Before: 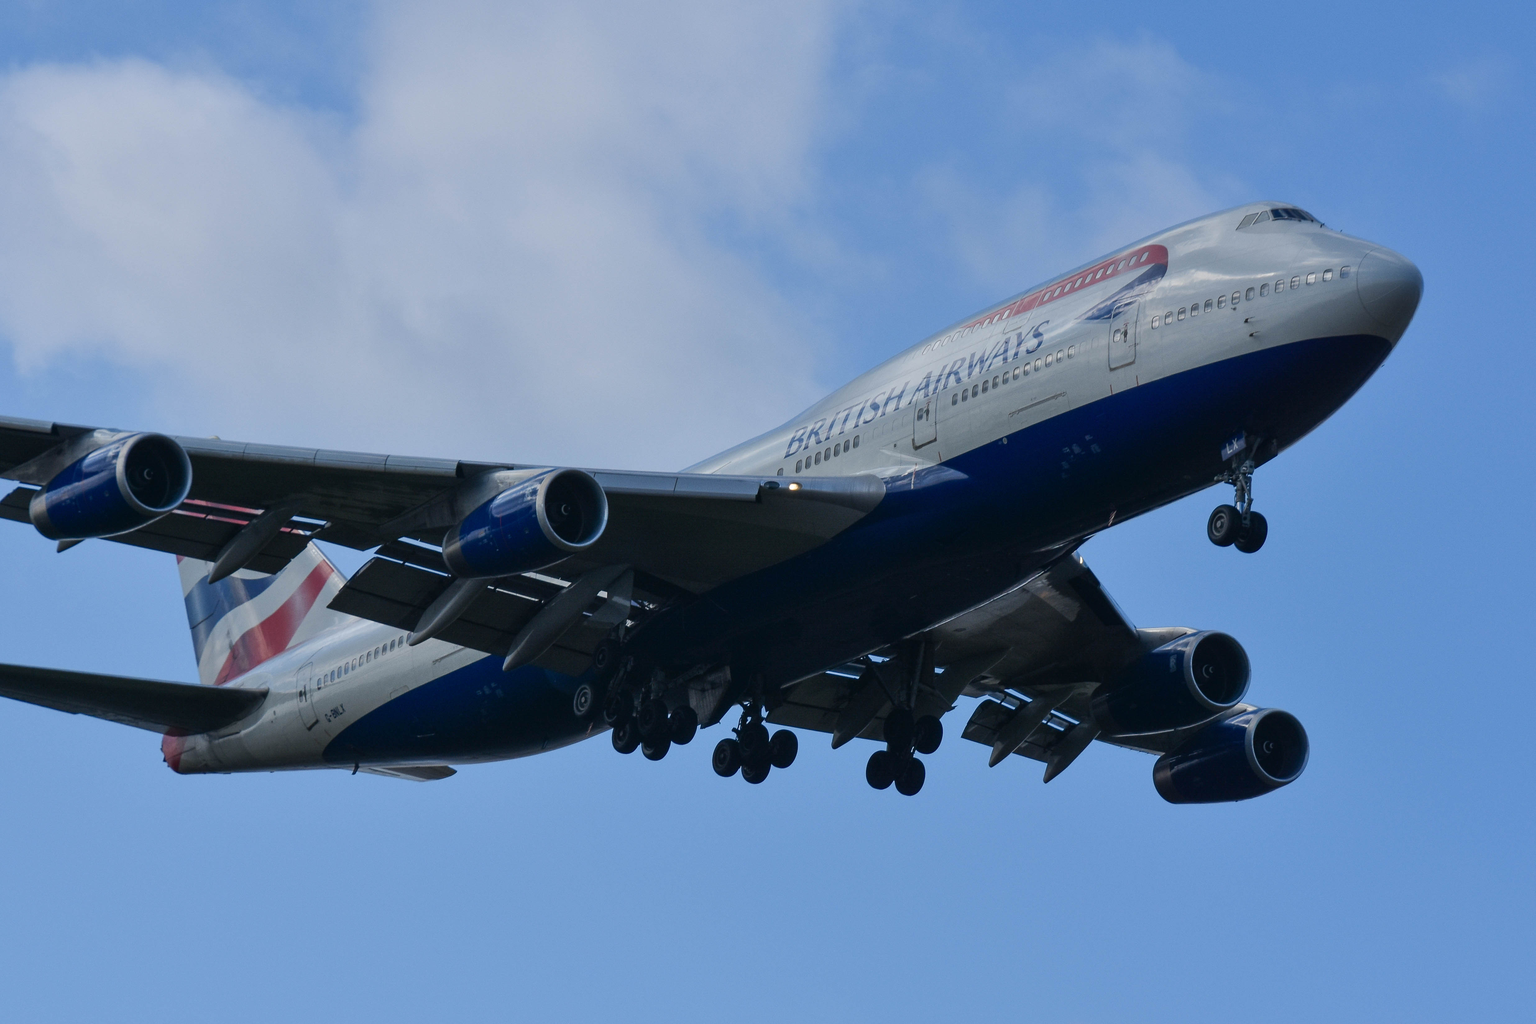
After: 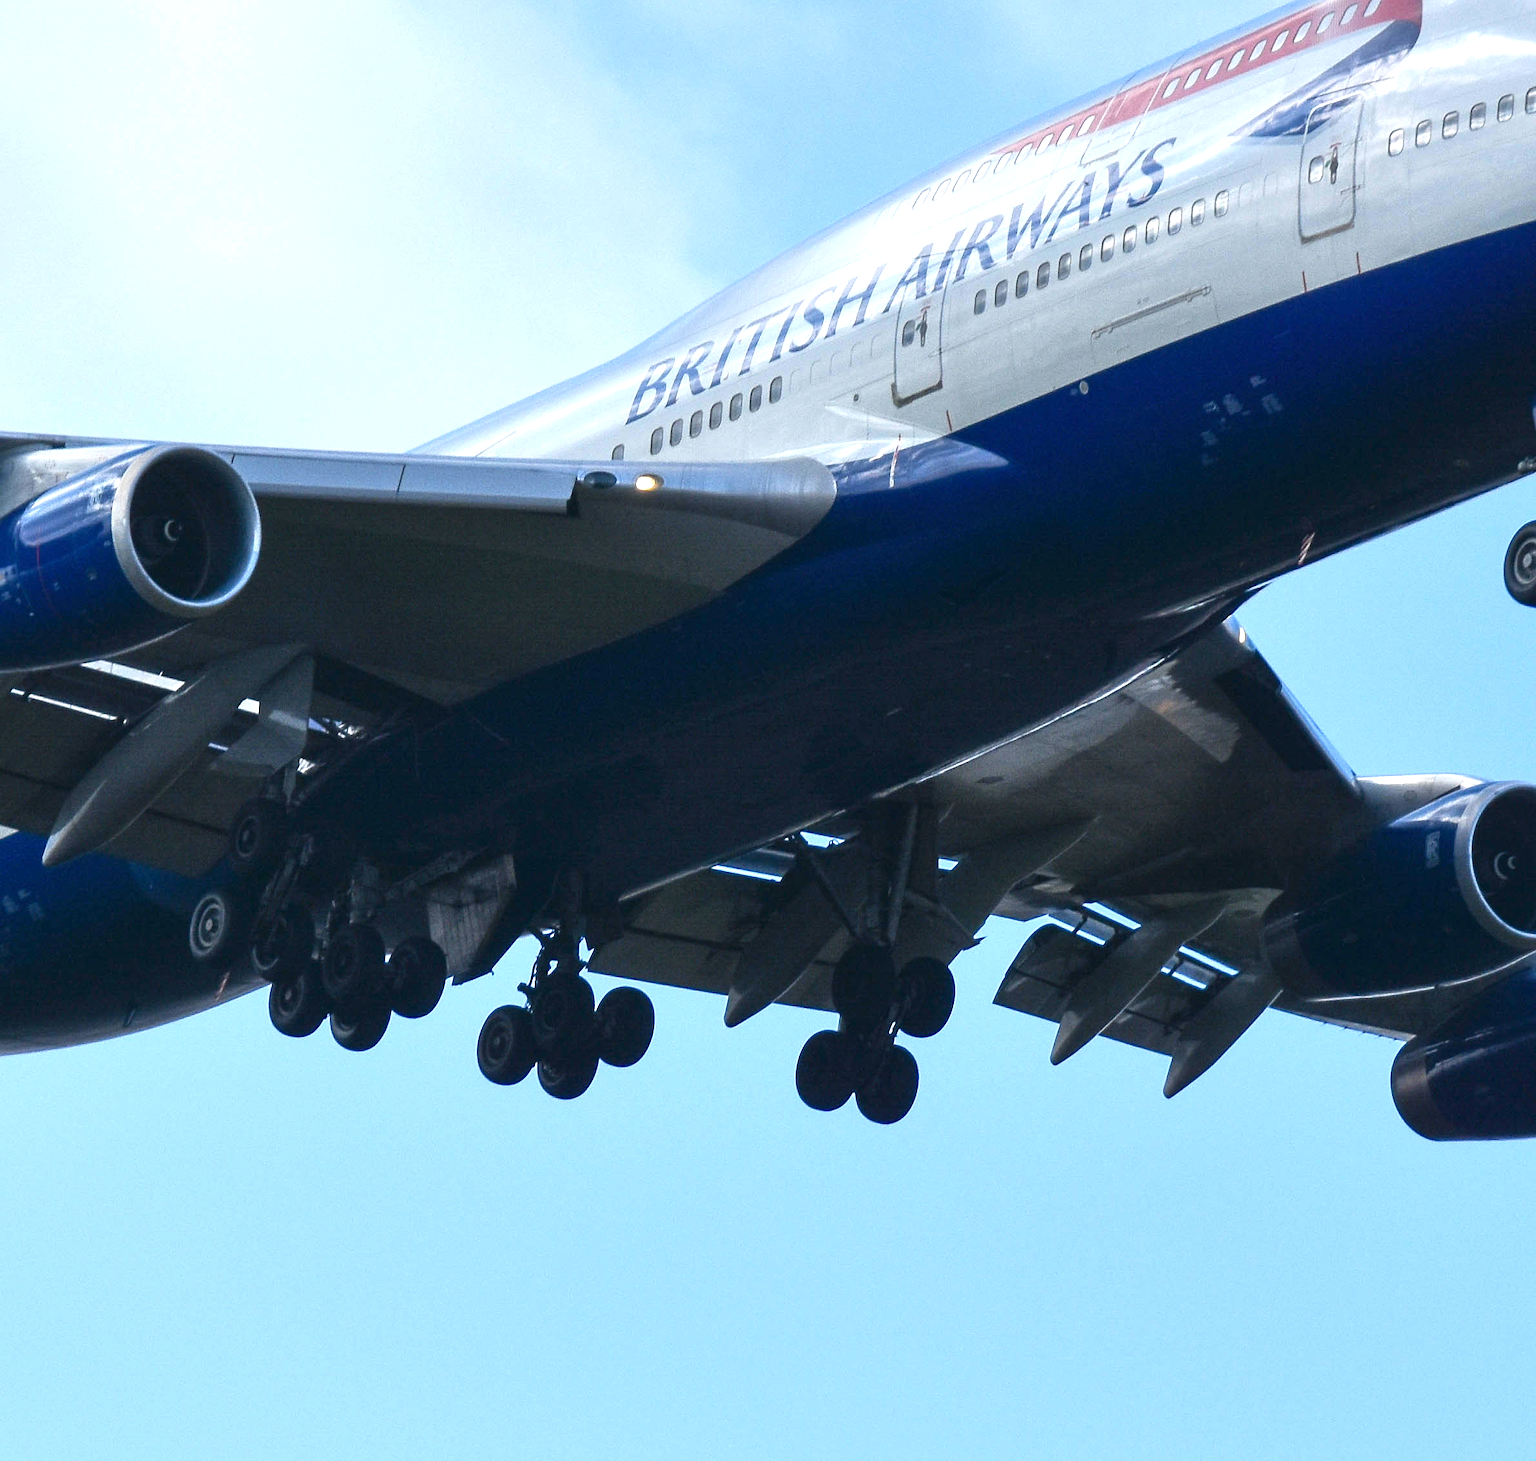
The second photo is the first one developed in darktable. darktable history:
crop: left 31.41%, top 24.818%, right 20.367%, bottom 6.36%
exposure: exposure 1.256 EV, compensate highlight preservation false
